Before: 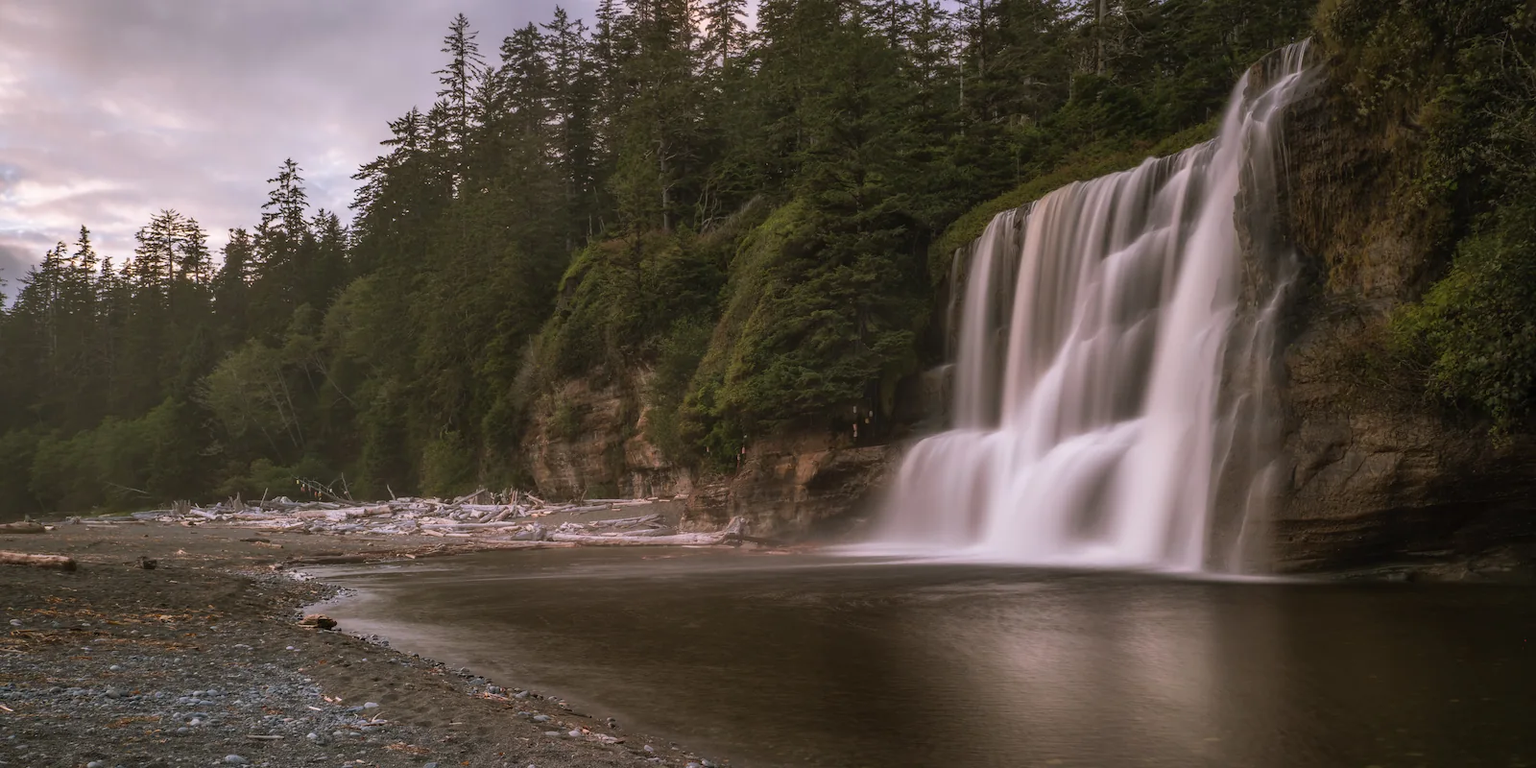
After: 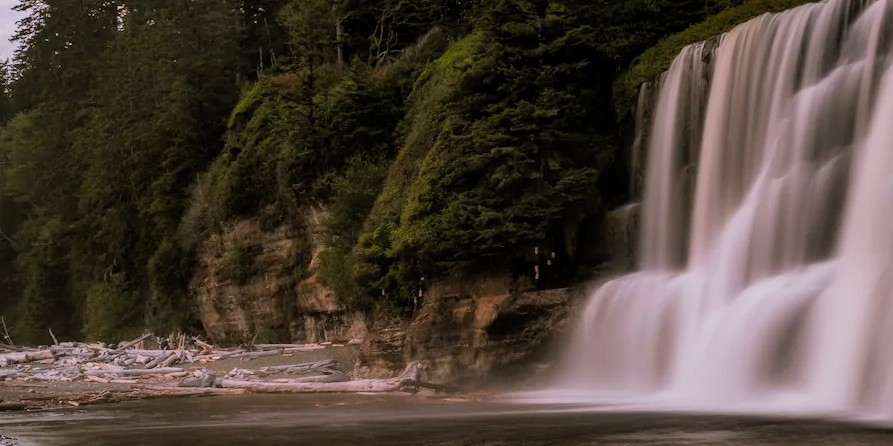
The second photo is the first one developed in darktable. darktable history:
filmic rgb: black relative exposure -7.75 EV, white relative exposure 4.4 EV, threshold 3 EV, target black luminance 0%, hardness 3.76, latitude 50.51%, contrast 1.074, highlights saturation mix 10%, shadows ↔ highlights balance -0.22%, color science v4 (2020), enable highlight reconstruction true
crop and rotate: left 22.13%, top 22.054%, right 22.026%, bottom 22.102%
